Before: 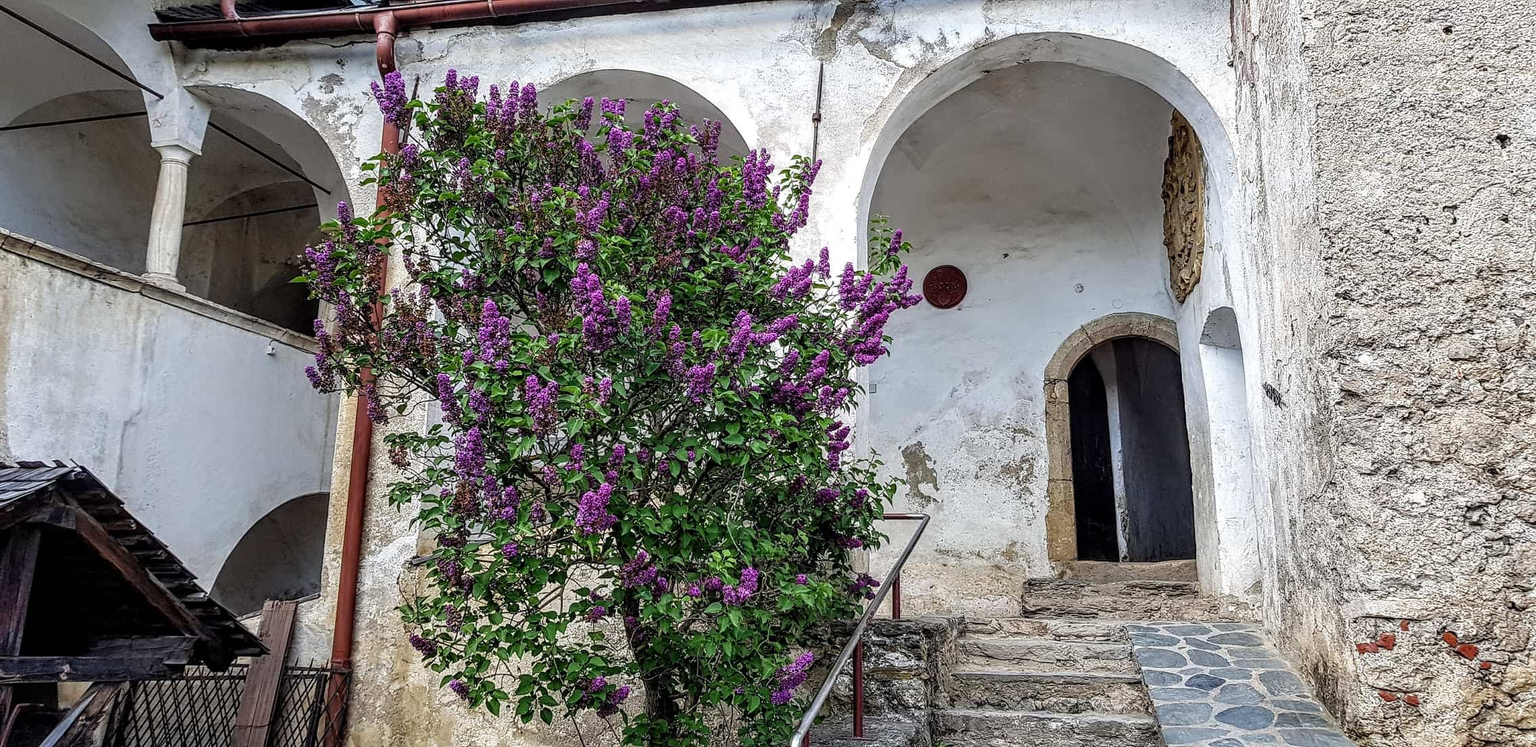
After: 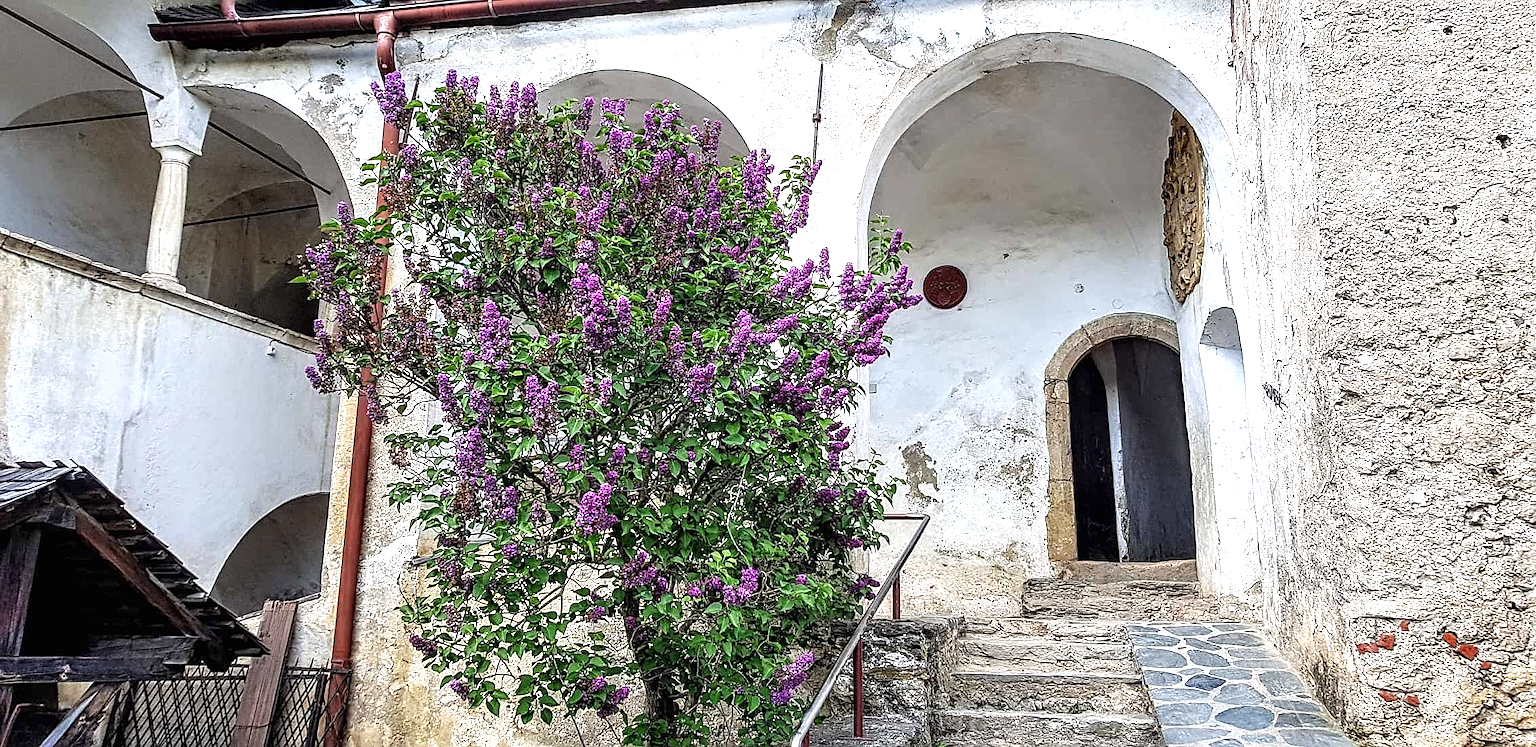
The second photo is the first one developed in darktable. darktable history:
sharpen: on, module defaults
exposure: black level correction 0, exposure 0.698 EV, compensate highlight preservation false
